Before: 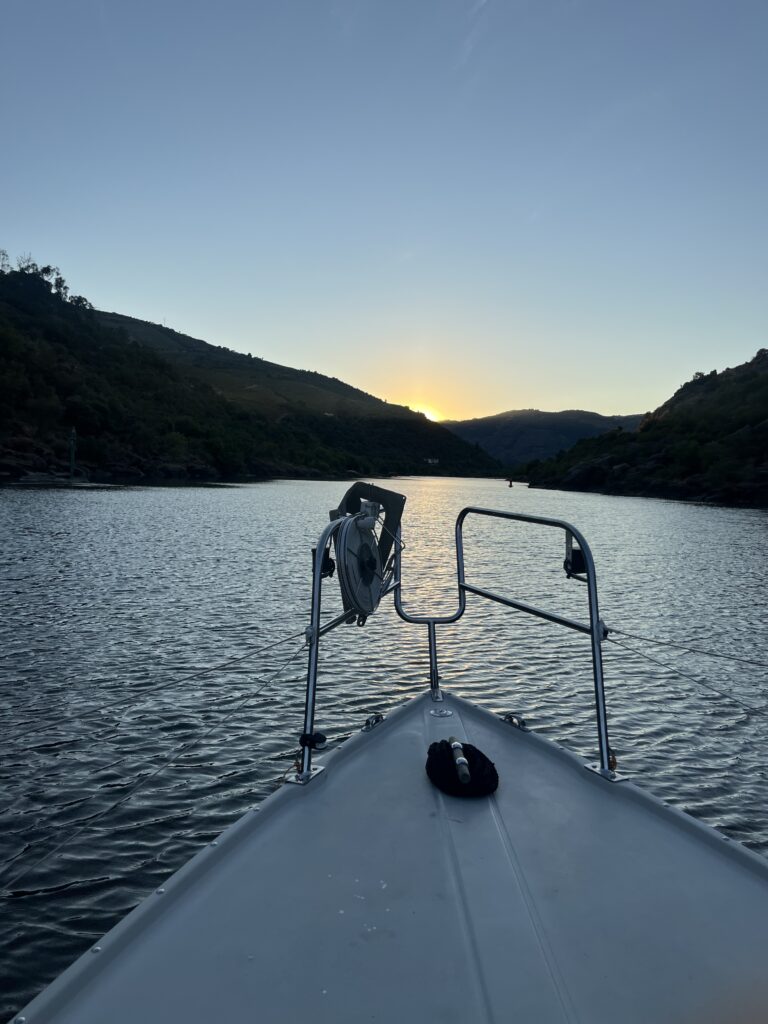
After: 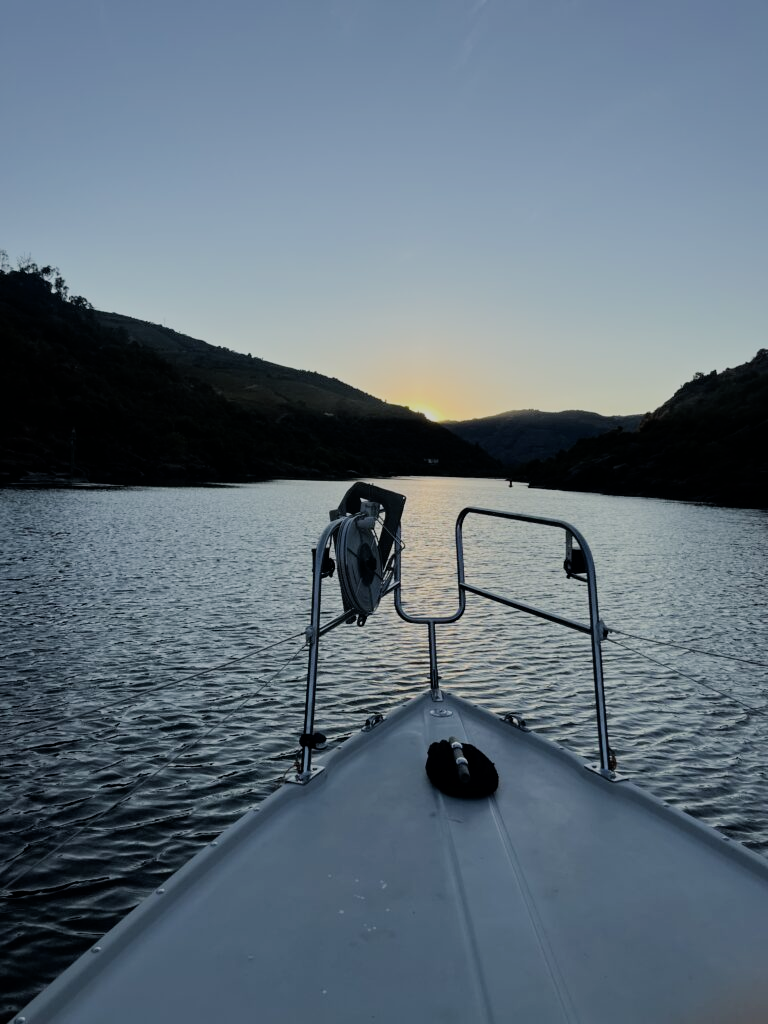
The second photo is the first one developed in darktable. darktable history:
filmic rgb: black relative exposure -7.2 EV, white relative exposure 5.39 EV, threshold 5.98 EV, hardness 3.03, iterations of high-quality reconstruction 0, enable highlight reconstruction true
